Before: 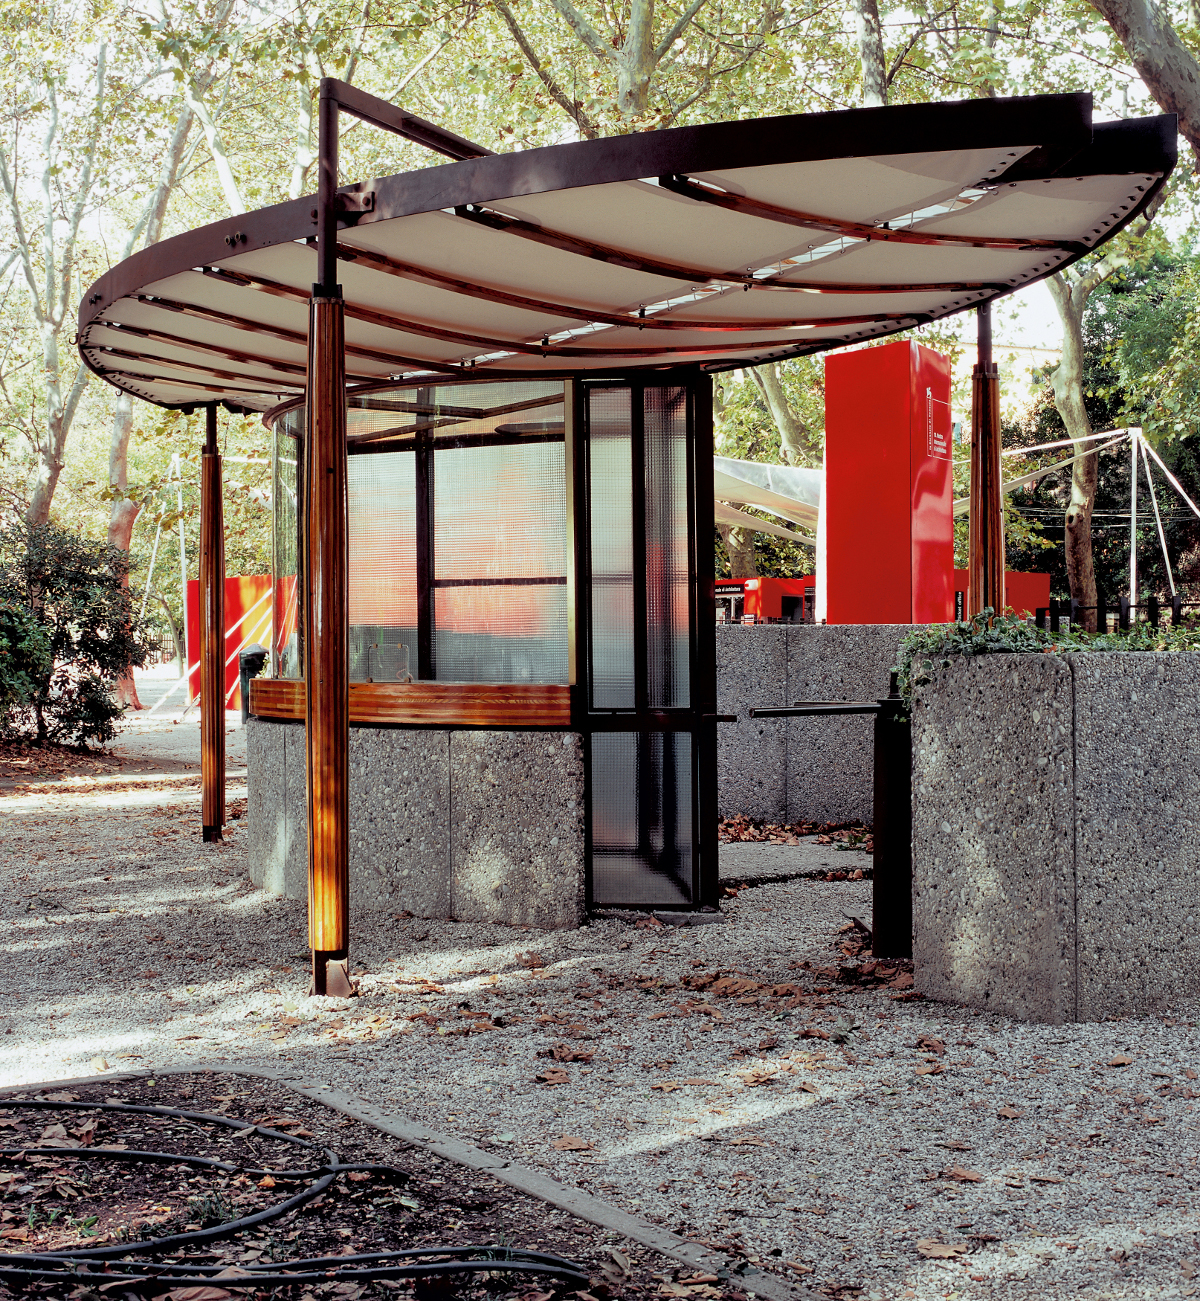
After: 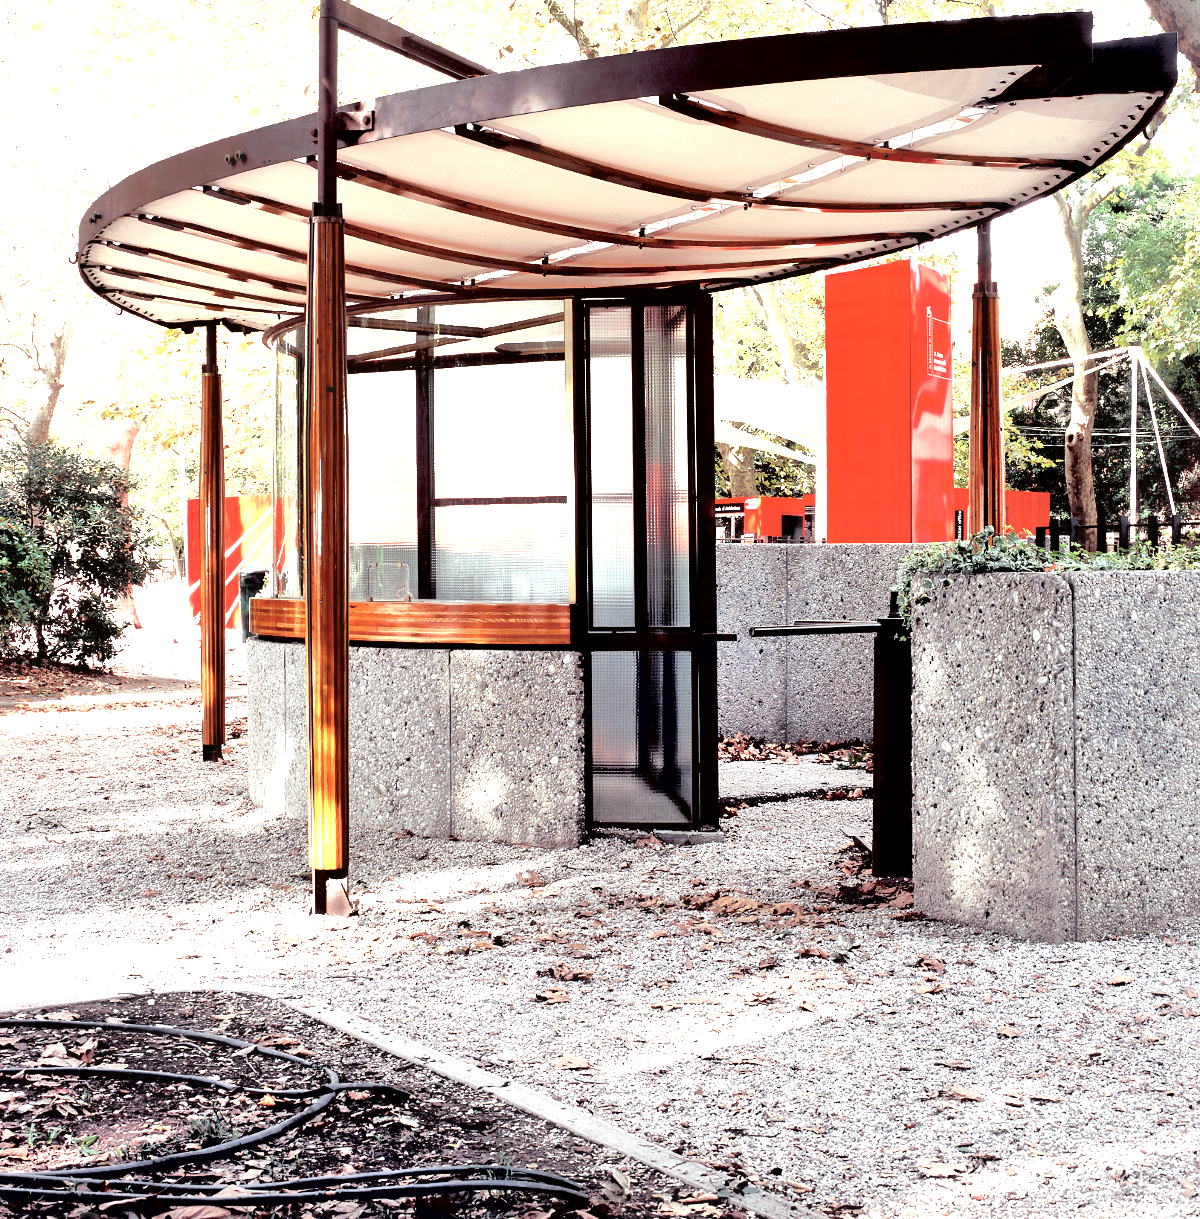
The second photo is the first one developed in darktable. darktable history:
color correction: saturation 0.85
local contrast: mode bilateral grid, contrast 25, coarseness 60, detail 151%, midtone range 0.2
contrast equalizer: octaves 7, y [[0.6 ×6], [0.55 ×6], [0 ×6], [0 ×6], [0 ×6]], mix -1
crop and rotate: top 6.25%
exposure: black level correction 0.001, exposure 1.719 EV, compensate exposure bias true, compensate highlight preservation false
